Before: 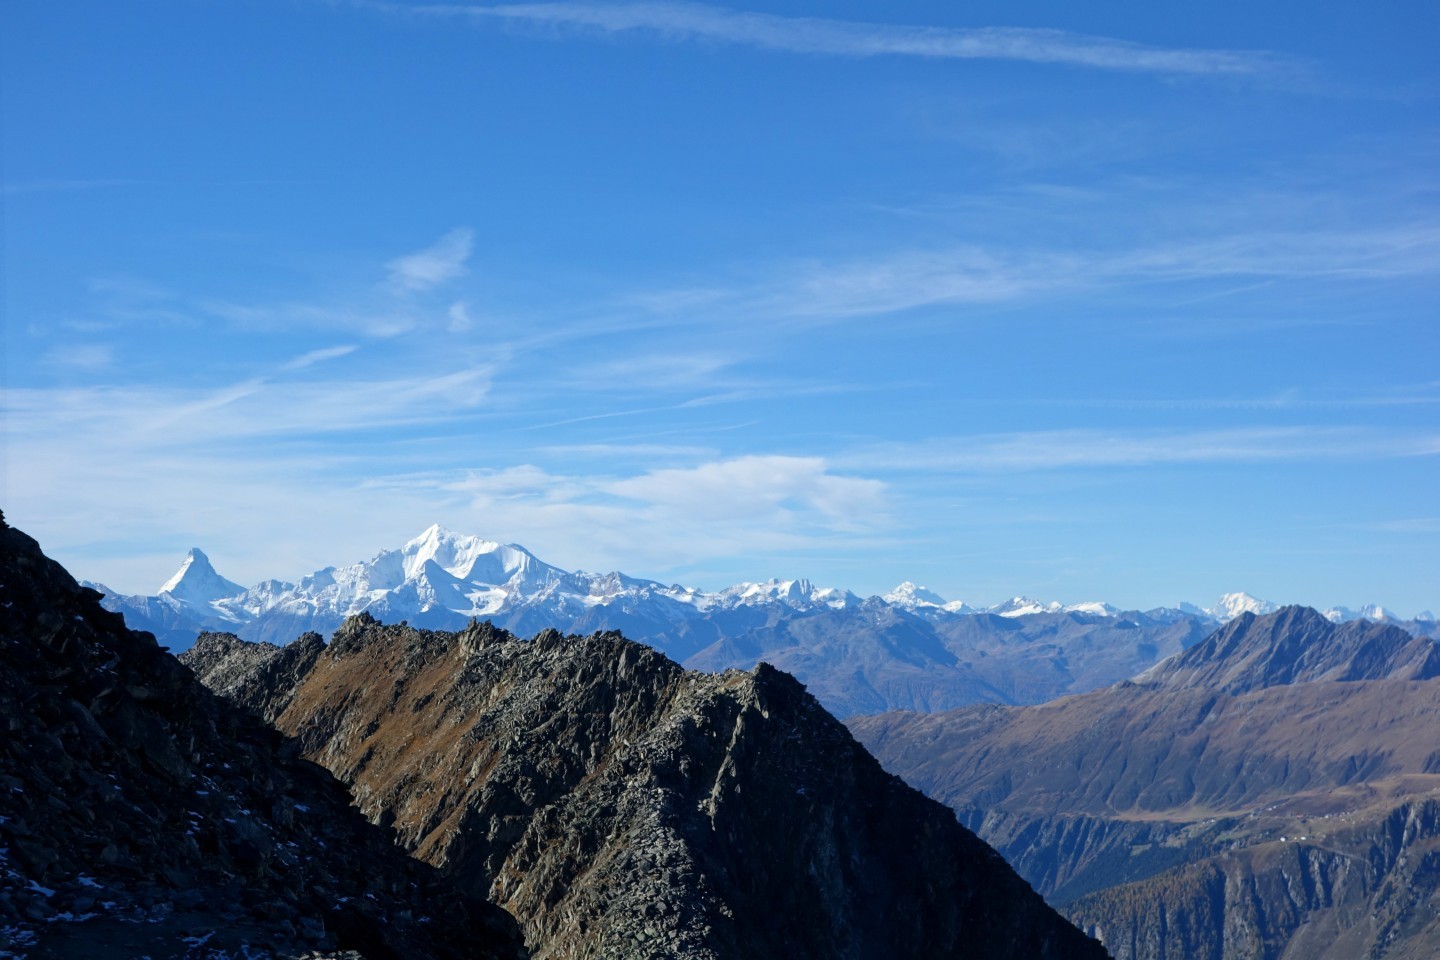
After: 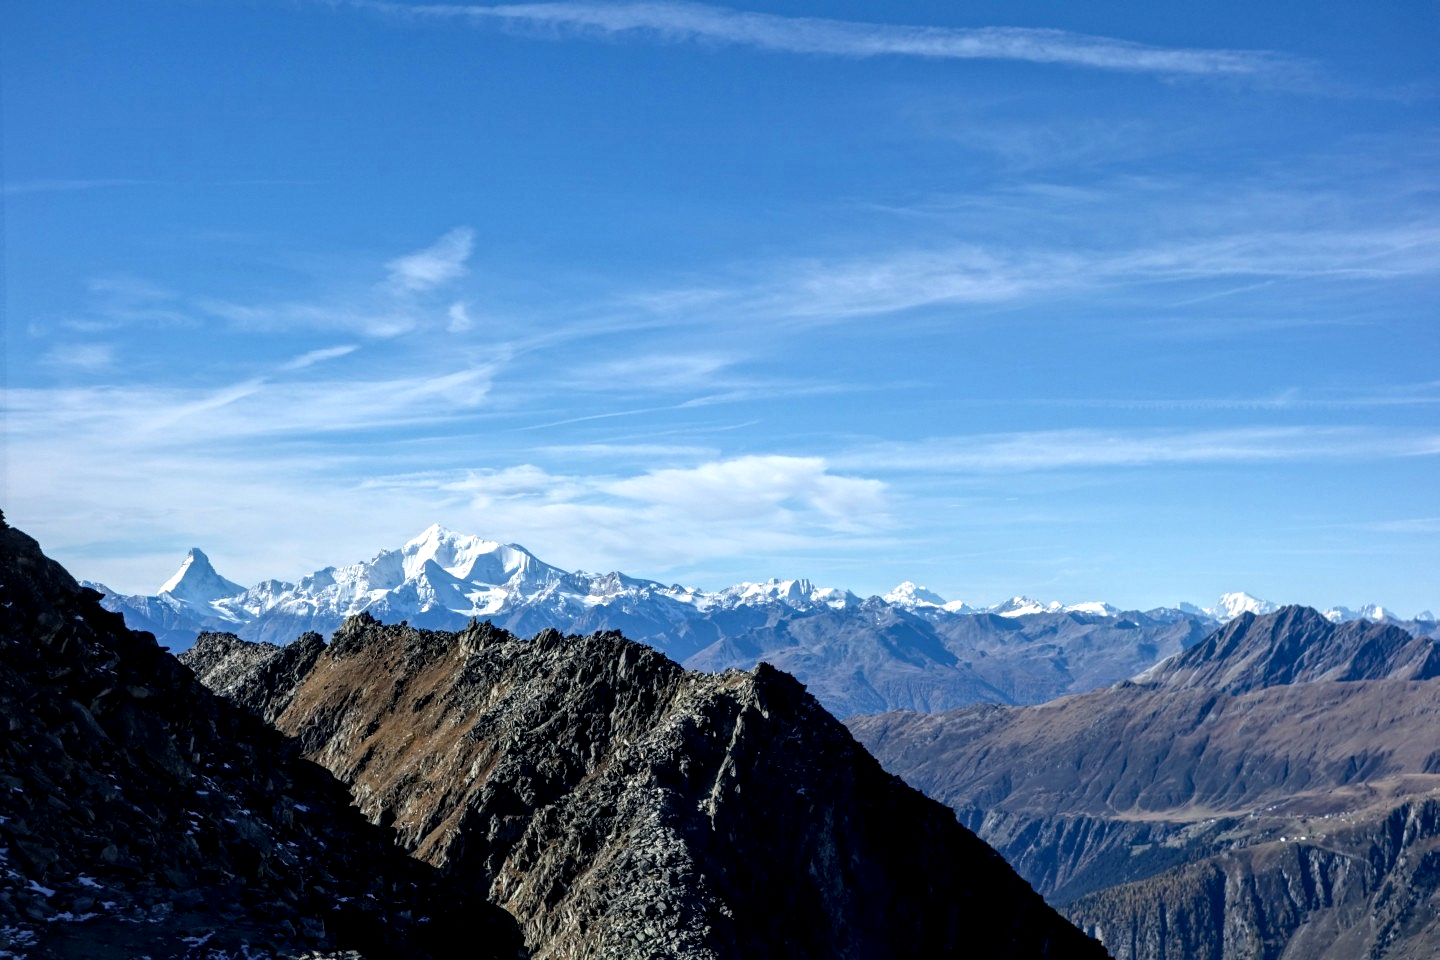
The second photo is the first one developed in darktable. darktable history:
local contrast: highlights 65%, shadows 53%, detail 169%, midtone range 0.508
